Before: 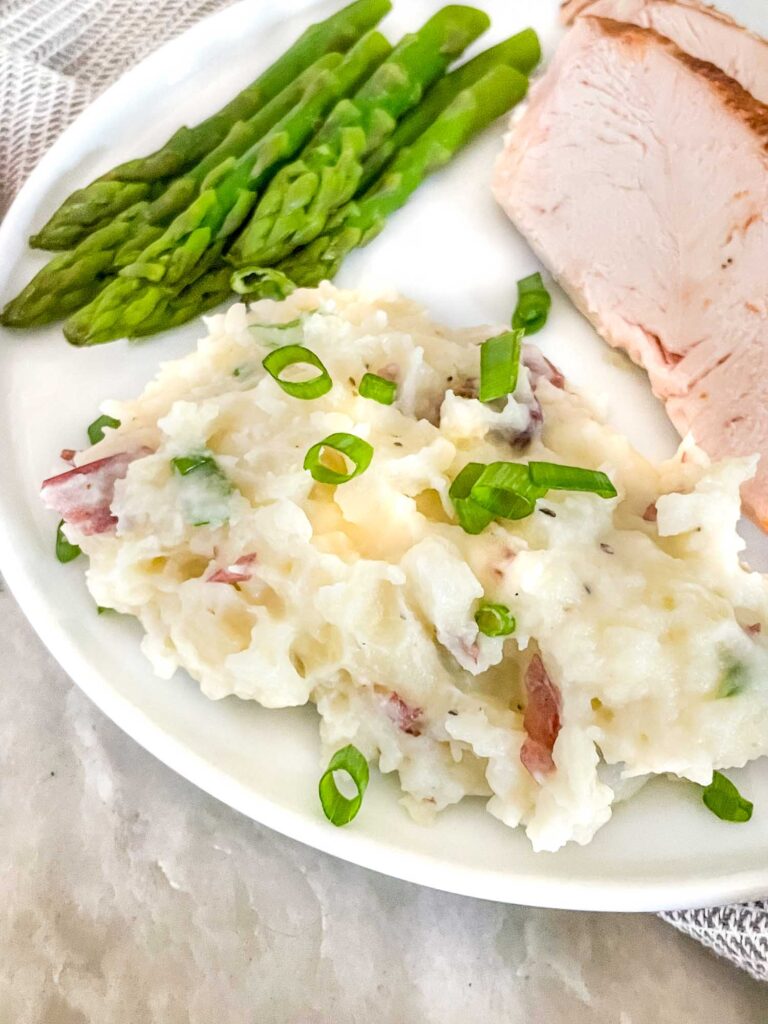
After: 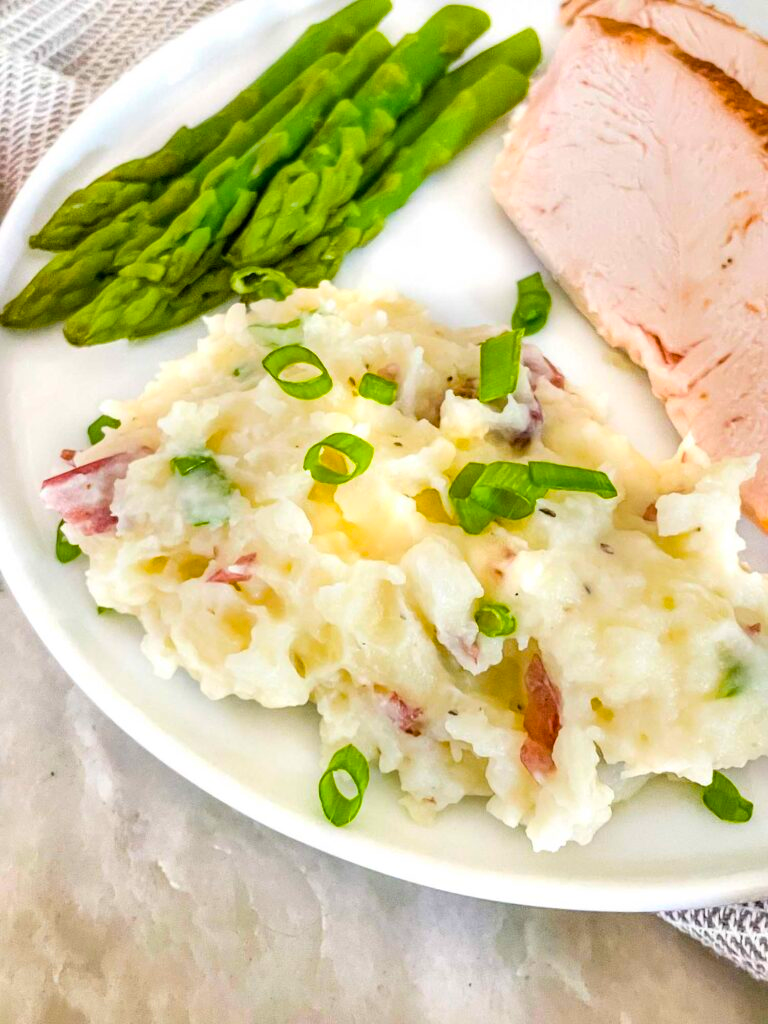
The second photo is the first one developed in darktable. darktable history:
color balance rgb: shadows lift › chroma 1.006%, shadows lift › hue 29.8°, perceptual saturation grading › global saturation 10.563%, global vibrance 50.705%
